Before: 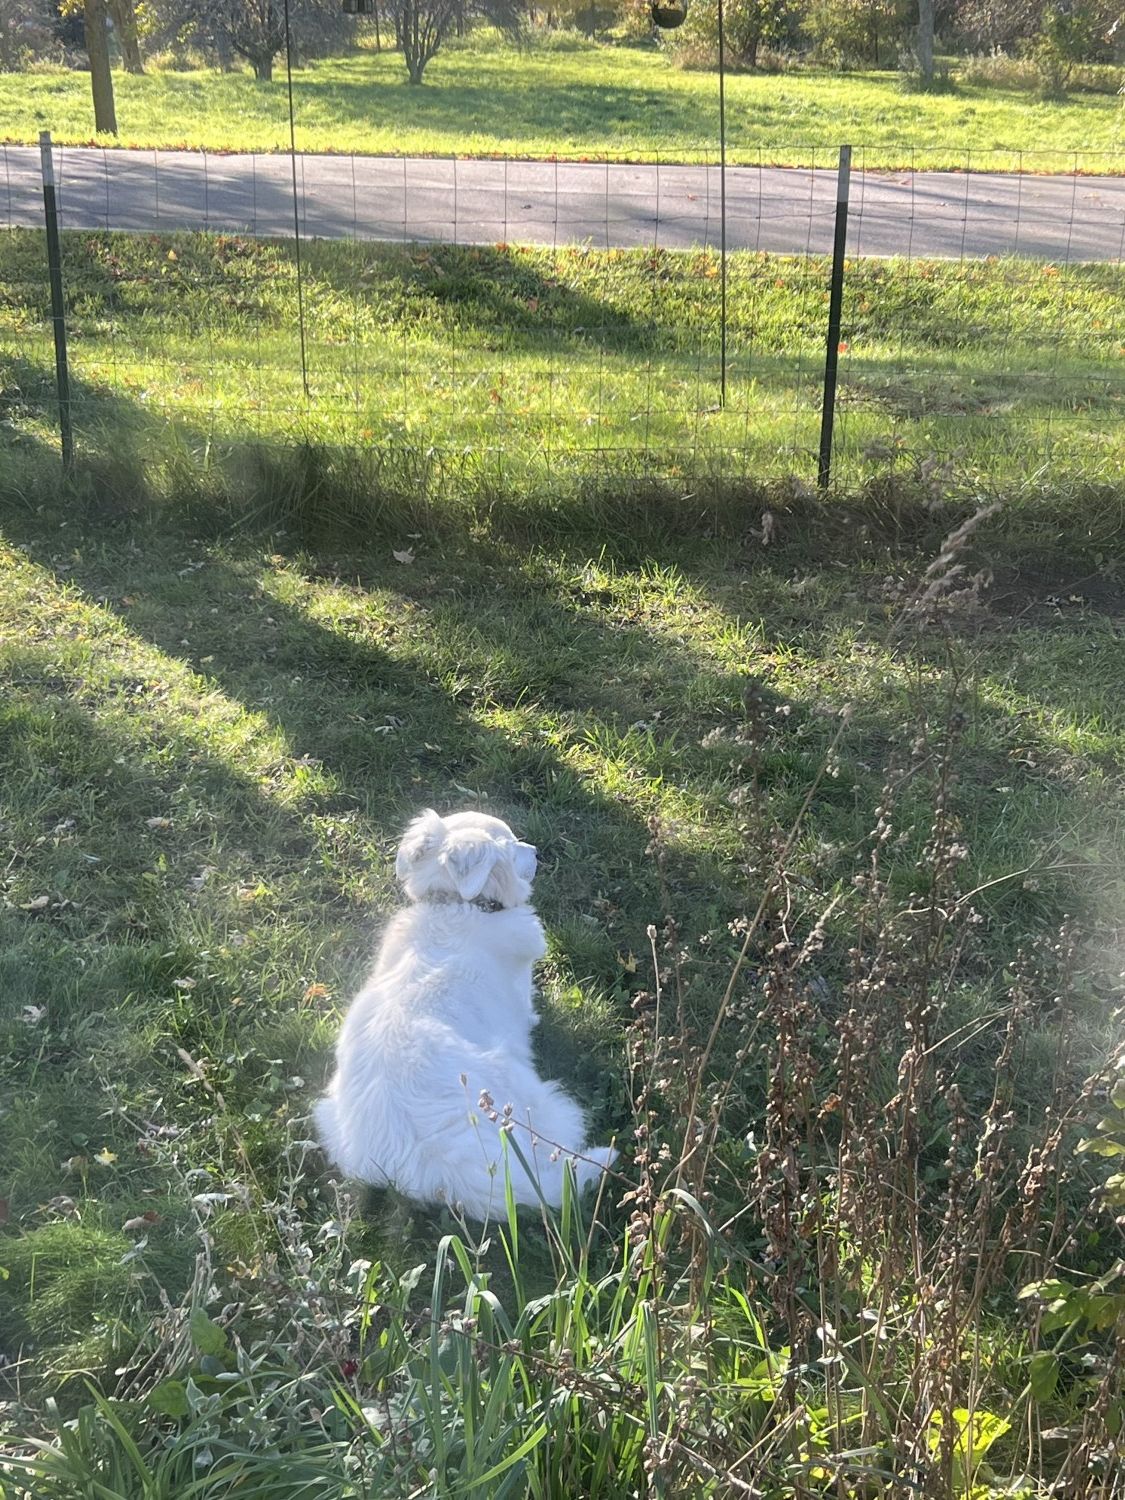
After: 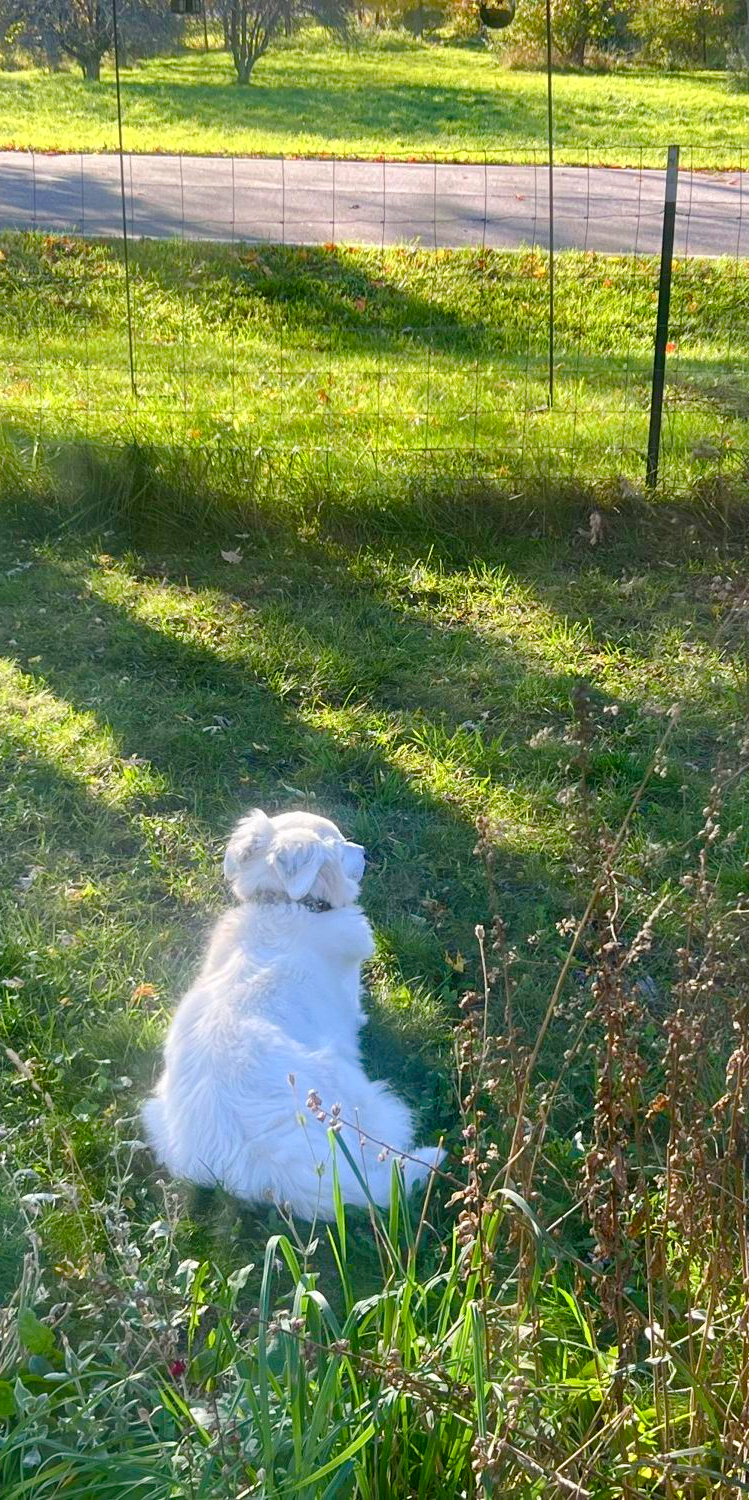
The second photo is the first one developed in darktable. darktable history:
color correction: highlights b* -0.022, saturation 1.3
color balance rgb: perceptual saturation grading › global saturation 24.988%, perceptual saturation grading › highlights -50.327%, perceptual saturation grading › shadows 30.088%, global vibrance 42.128%
crop and rotate: left 15.369%, right 18.019%
